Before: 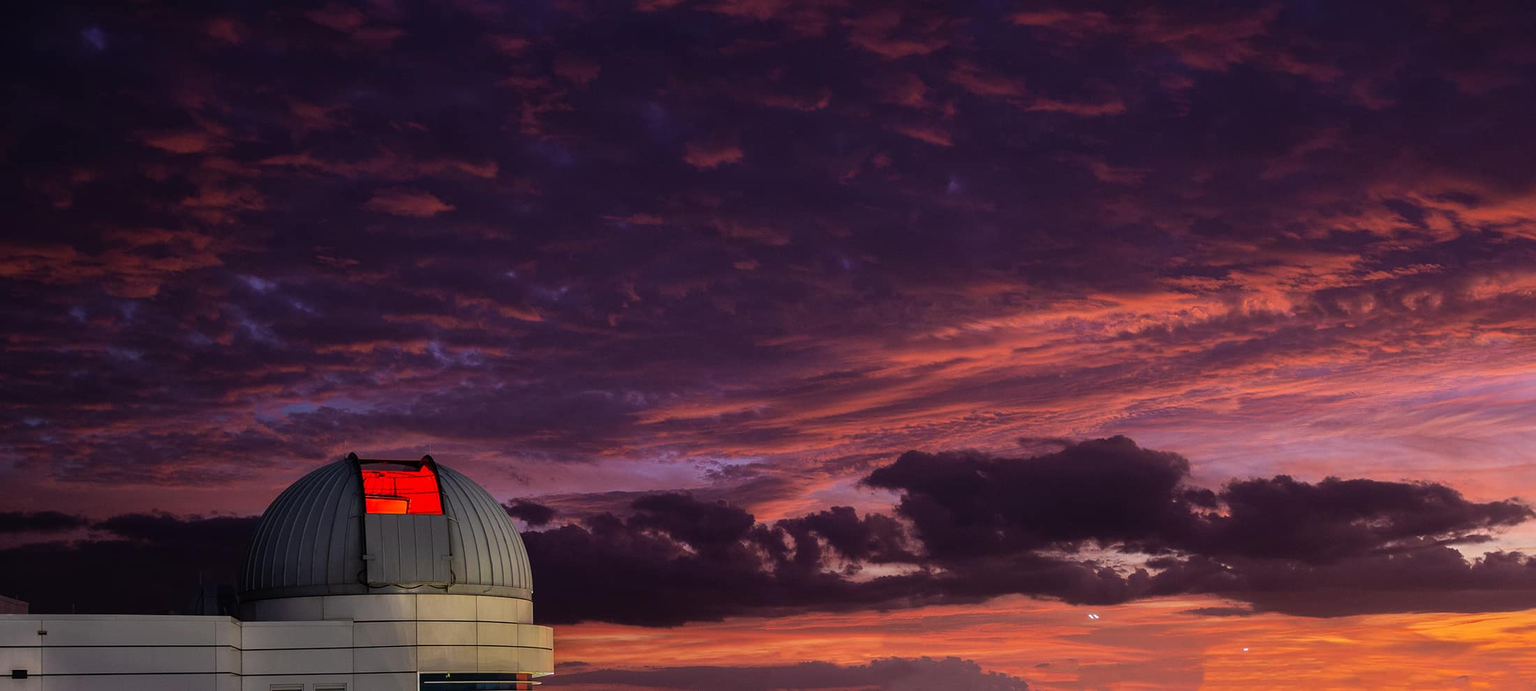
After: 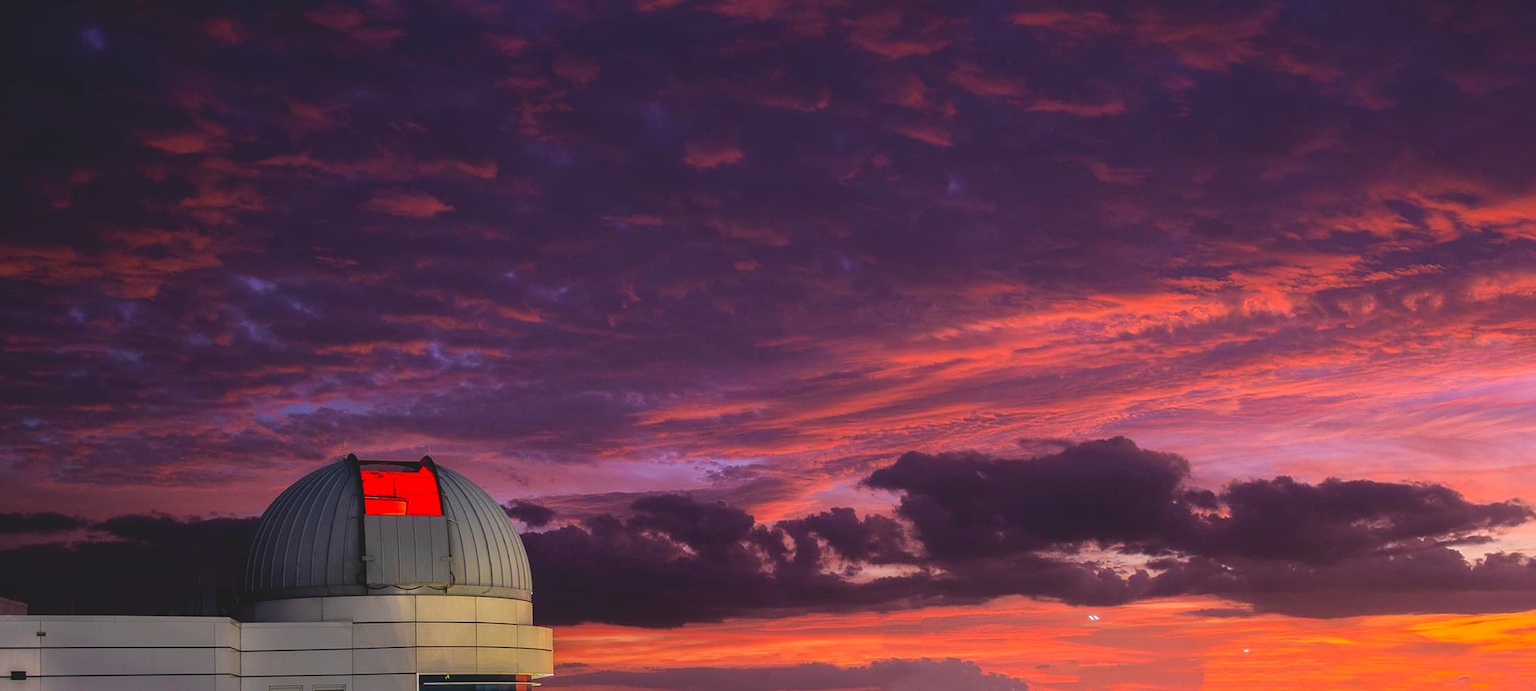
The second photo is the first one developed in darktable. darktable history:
contrast brightness saturation: contrast -0.159, brightness 0.043, saturation -0.118
crop: left 0.106%
color correction: highlights b* 0.052, saturation 1.36
tone equalizer: -8 EV -0.379 EV, -7 EV -0.396 EV, -6 EV -0.354 EV, -5 EV -0.205 EV, -3 EV 0.202 EV, -2 EV 0.331 EV, -1 EV 0.374 EV, +0 EV 0.401 EV
